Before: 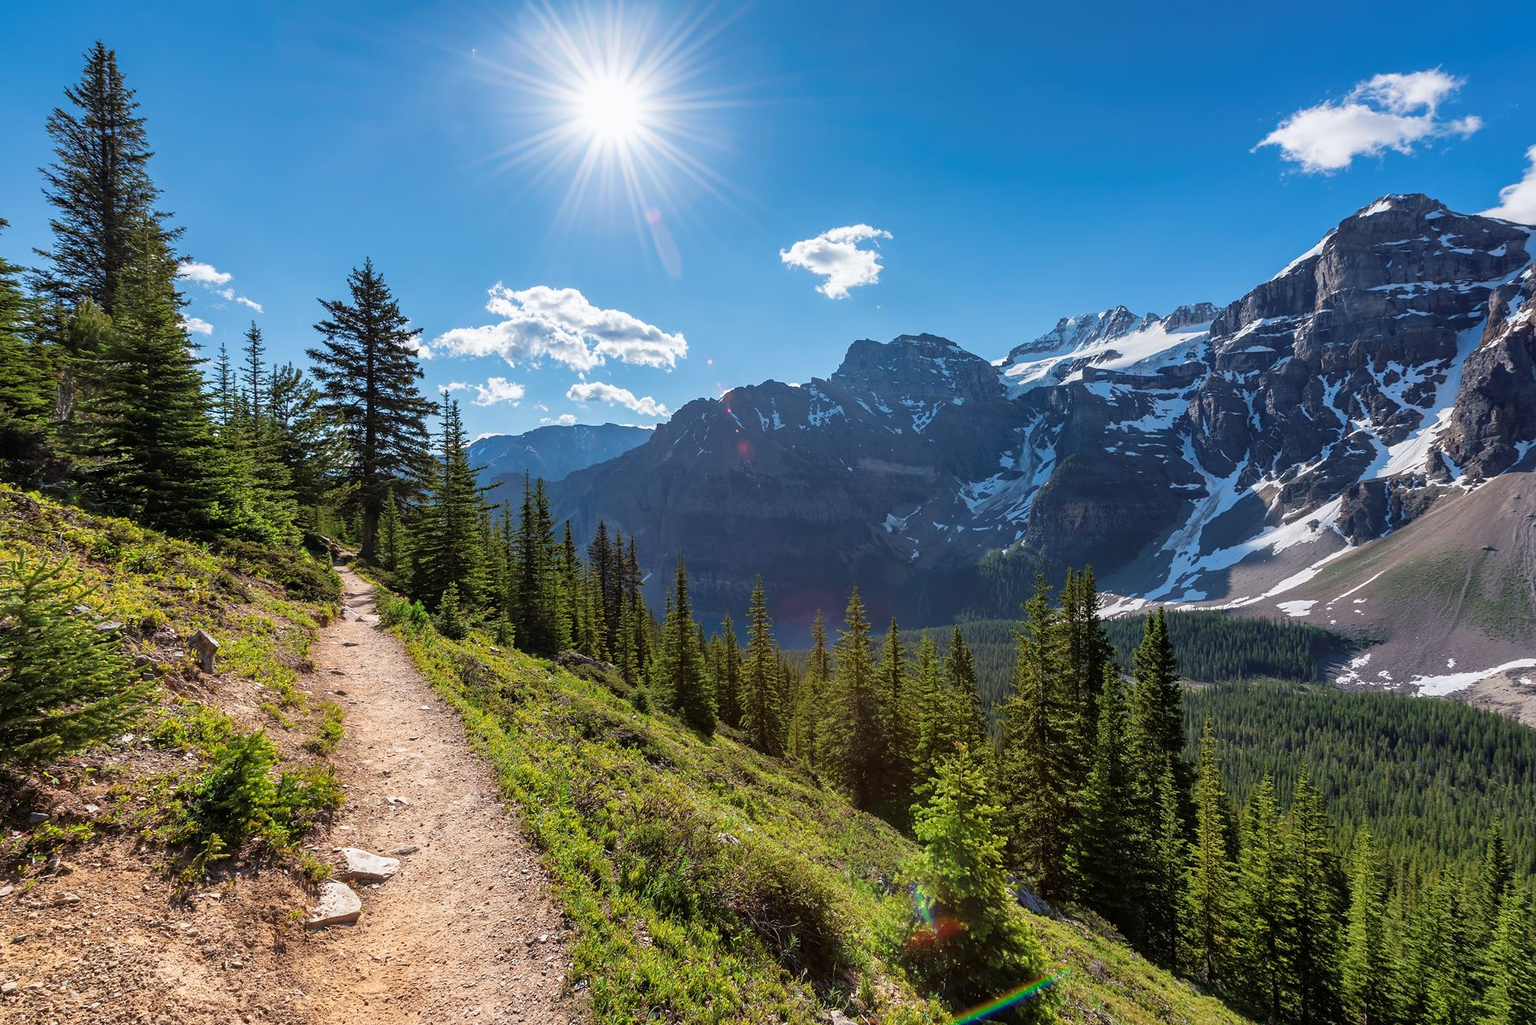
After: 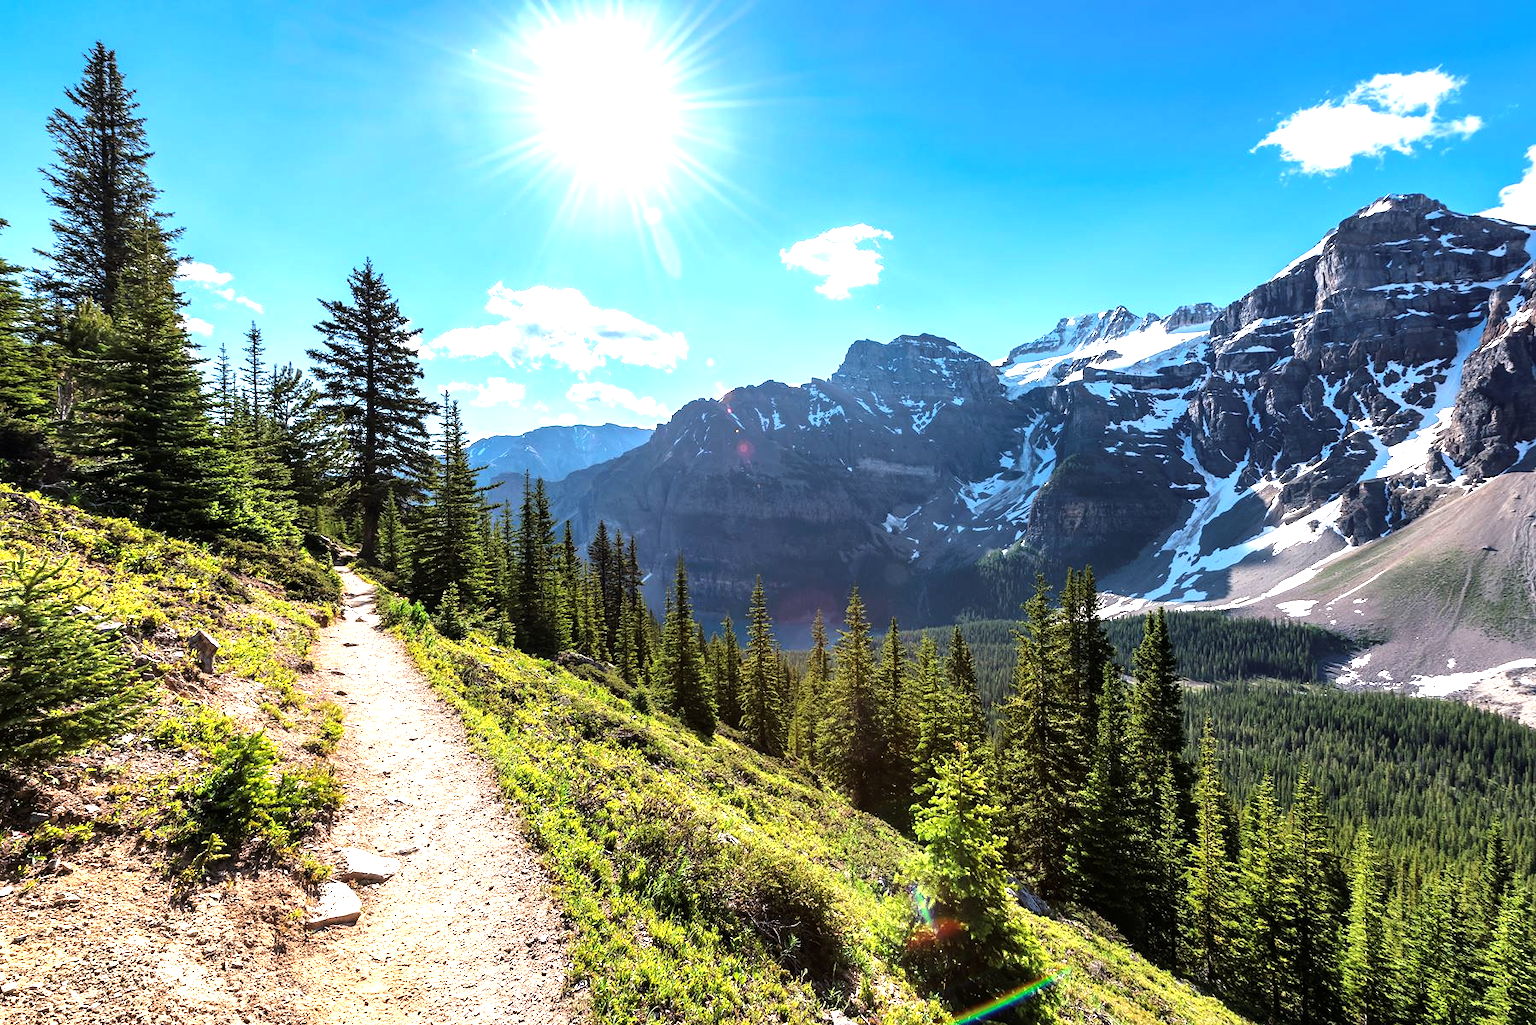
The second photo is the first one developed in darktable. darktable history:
exposure: exposure 0.661 EV, compensate highlight preservation false
levels: mode automatic, gray 50.8%
tone equalizer: -8 EV -0.75 EV, -7 EV -0.7 EV, -6 EV -0.6 EV, -5 EV -0.4 EV, -3 EV 0.4 EV, -2 EV 0.6 EV, -1 EV 0.7 EV, +0 EV 0.75 EV, edges refinement/feathering 500, mask exposure compensation -1.57 EV, preserve details no
